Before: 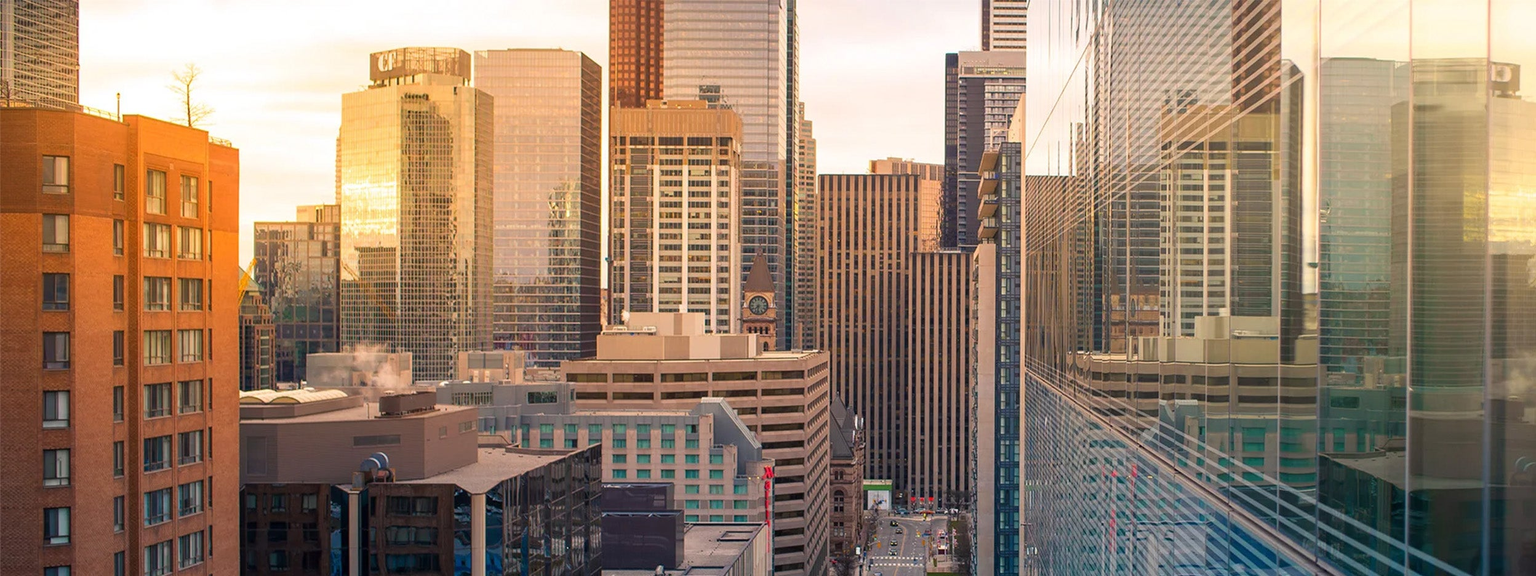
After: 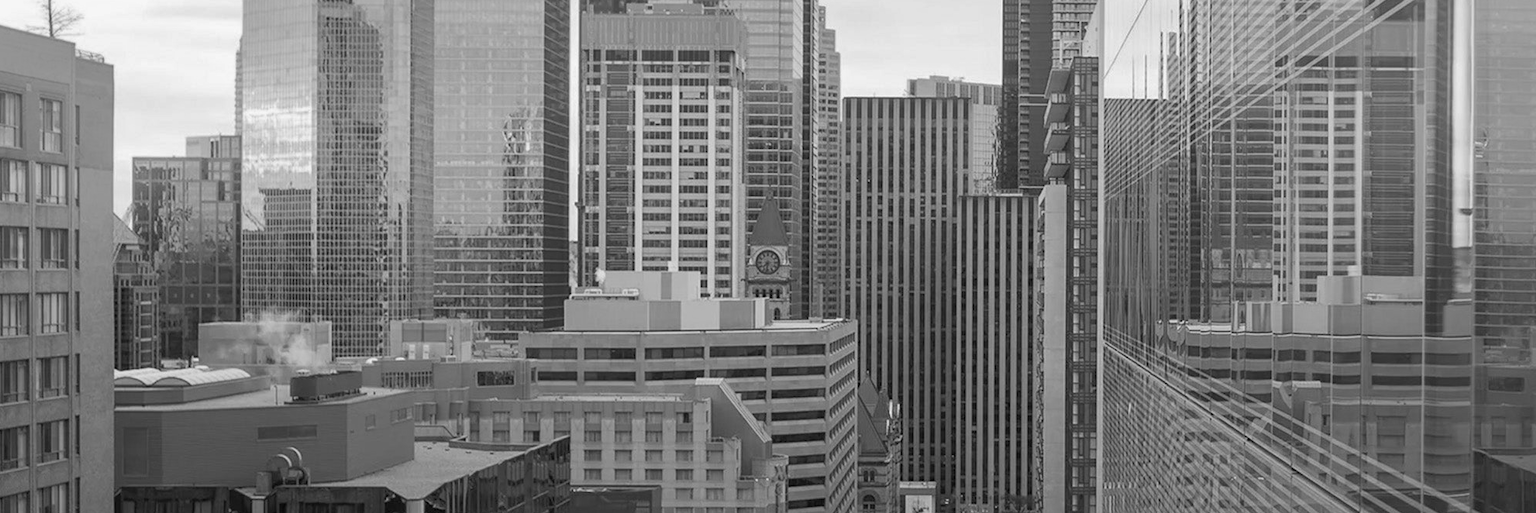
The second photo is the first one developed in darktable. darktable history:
shadows and highlights: on, module defaults
crop: left 9.712%, top 16.928%, right 10.845%, bottom 12.332%
color calibration: output gray [0.267, 0.423, 0.267, 0], illuminant same as pipeline (D50), adaptation none (bypass)
